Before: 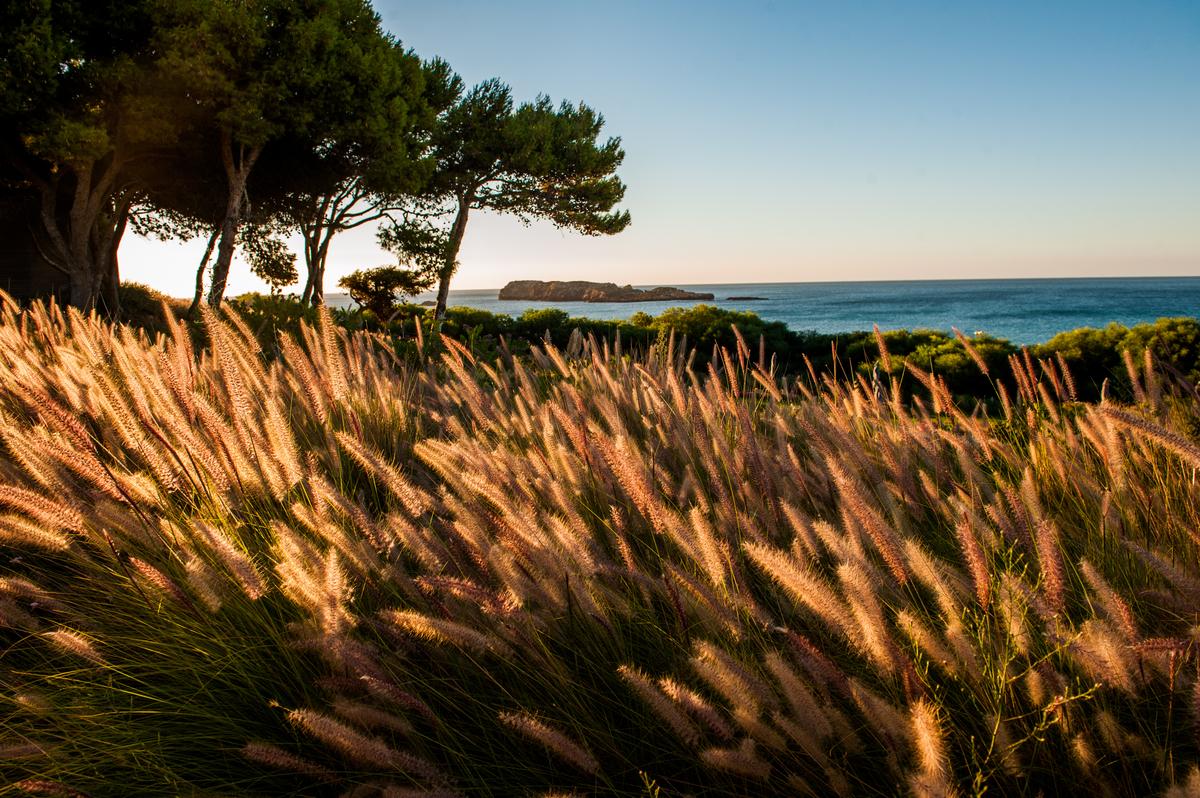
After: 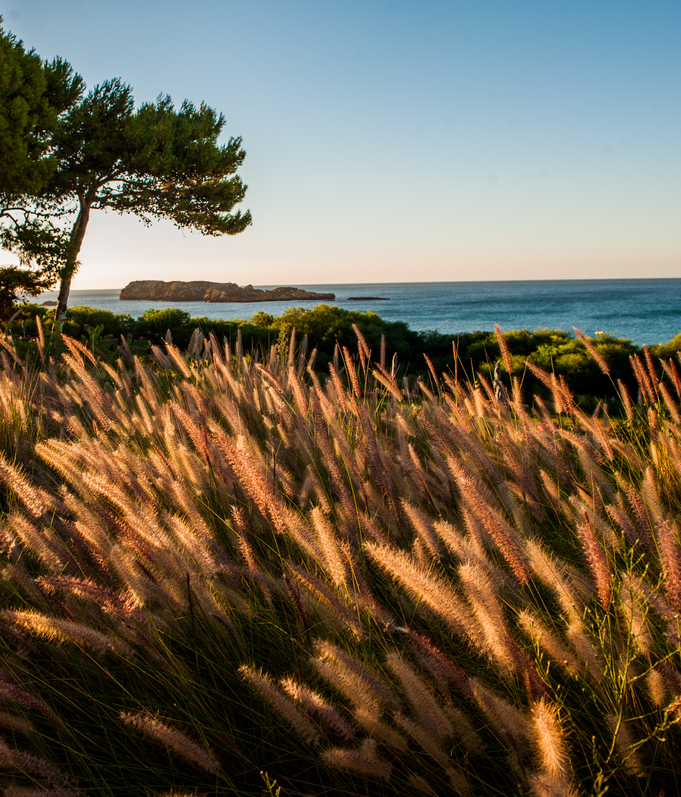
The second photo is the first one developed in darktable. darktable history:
crop: left 31.601%, top 0.013%, right 11.624%
